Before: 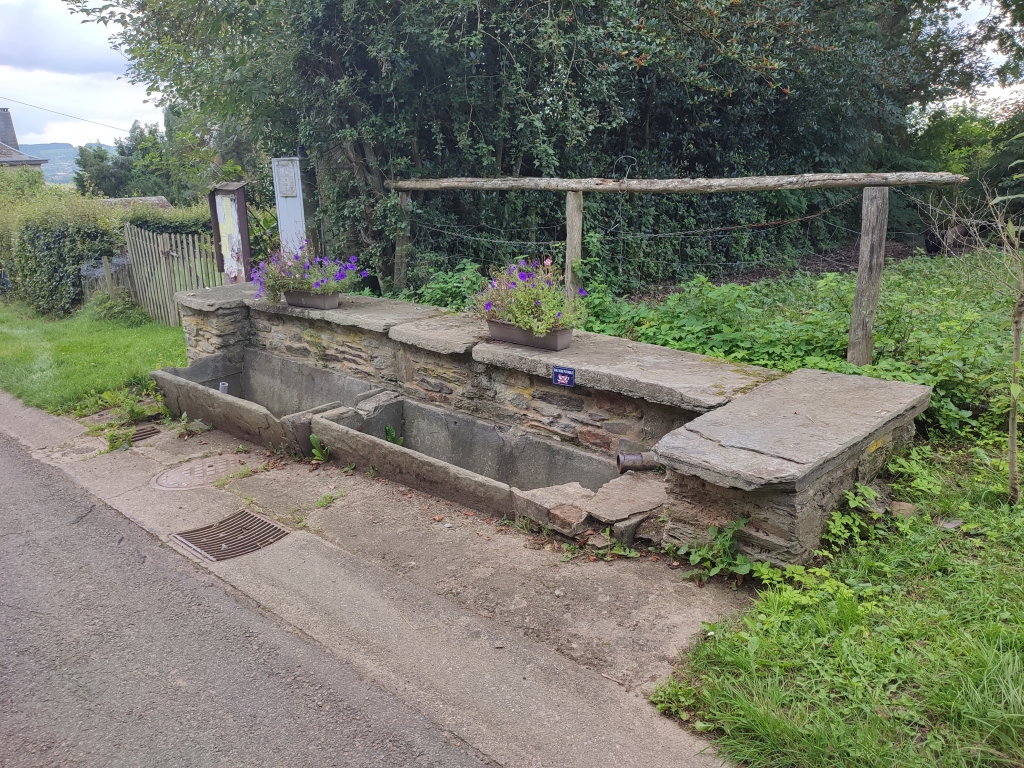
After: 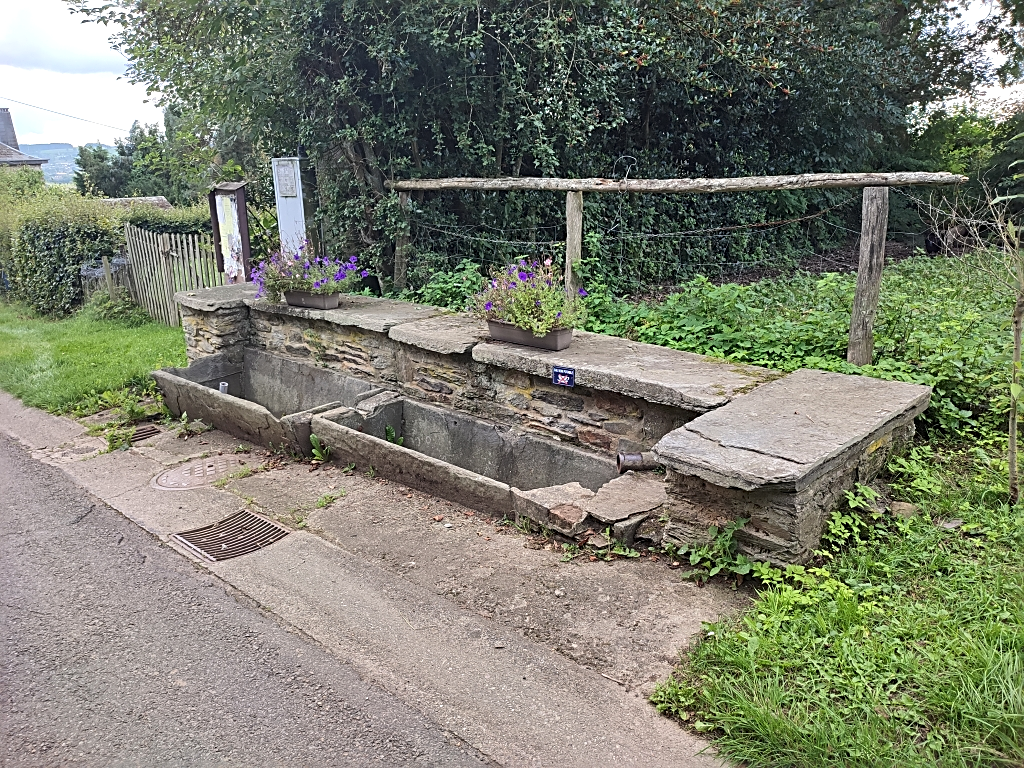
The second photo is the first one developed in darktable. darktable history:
sharpen: radius 2.53, amount 0.622
tone equalizer: -8 EV -0.428 EV, -7 EV -0.373 EV, -6 EV -0.295 EV, -5 EV -0.201 EV, -3 EV 0.202 EV, -2 EV 0.32 EV, -1 EV 0.367 EV, +0 EV 0.402 EV, edges refinement/feathering 500, mask exposure compensation -1.57 EV, preserve details no
